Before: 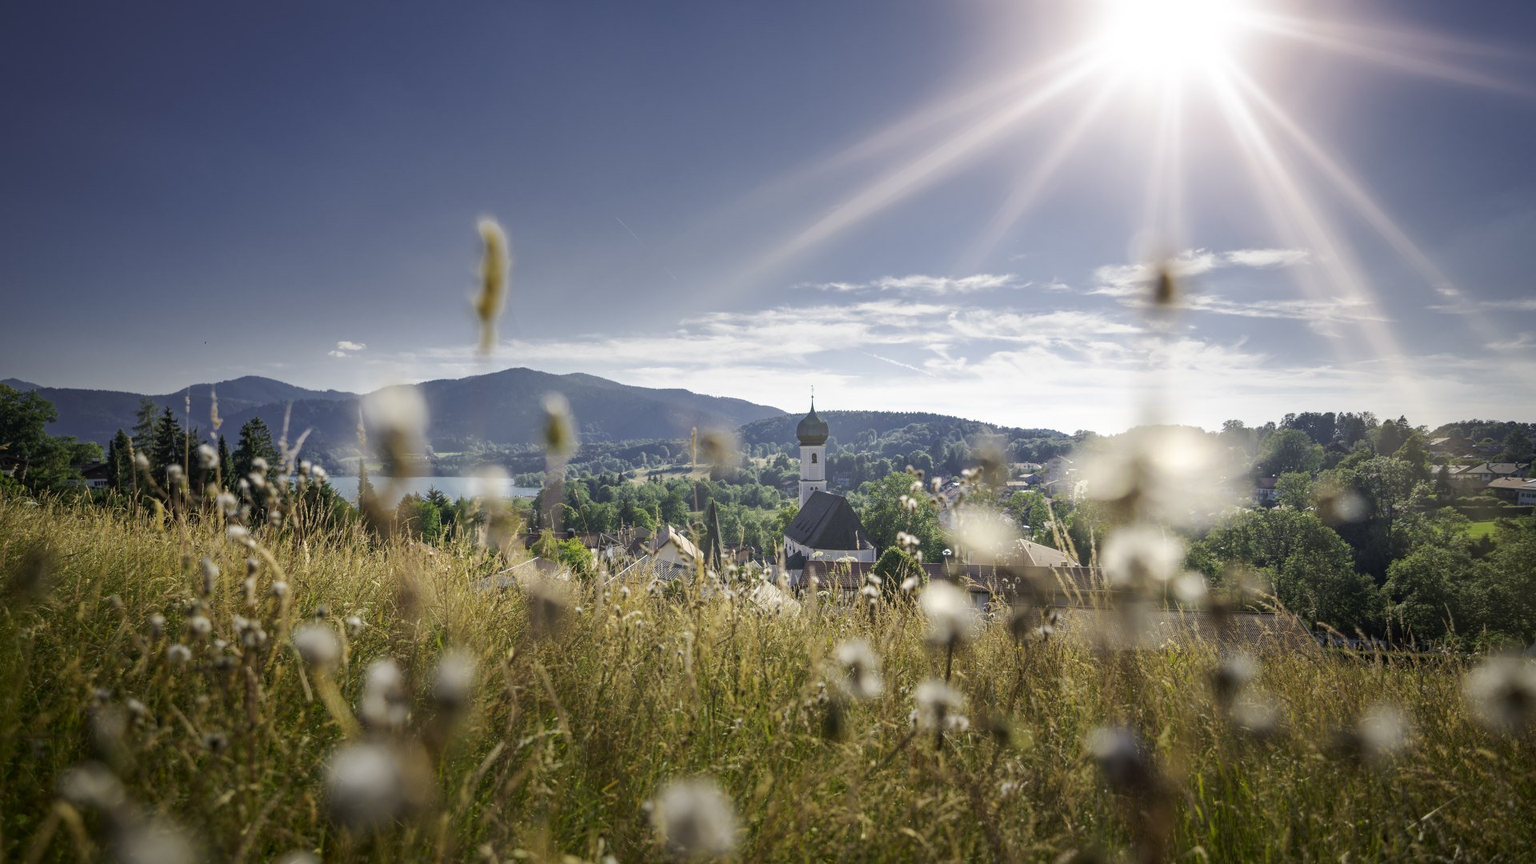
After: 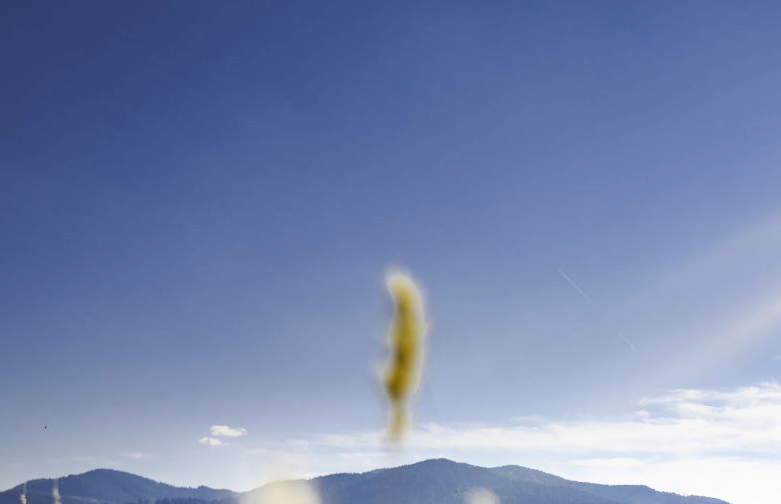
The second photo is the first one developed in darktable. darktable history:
tone curve: curves: ch0 [(0, 0) (0.051, 0.047) (0.102, 0.099) (0.258, 0.29) (0.442, 0.527) (0.695, 0.804) (0.88, 0.952) (1, 1)]; ch1 [(0, 0) (0.339, 0.298) (0.402, 0.363) (0.444, 0.415) (0.485, 0.469) (0.494, 0.493) (0.504, 0.501) (0.525, 0.534) (0.555, 0.593) (0.594, 0.648) (1, 1)]; ch2 [(0, 0) (0.48, 0.48) (0.504, 0.5) (0.535, 0.557) (0.581, 0.623) (0.649, 0.683) (0.824, 0.815) (1, 1)], color space Lab, linked channels, preserve colors none
contrast brightness saturation: brightness -0.018, saturation 0.358
crop and rotate: left 11.027%, top 0.098%, right 48.258%, bottom 53.174%
